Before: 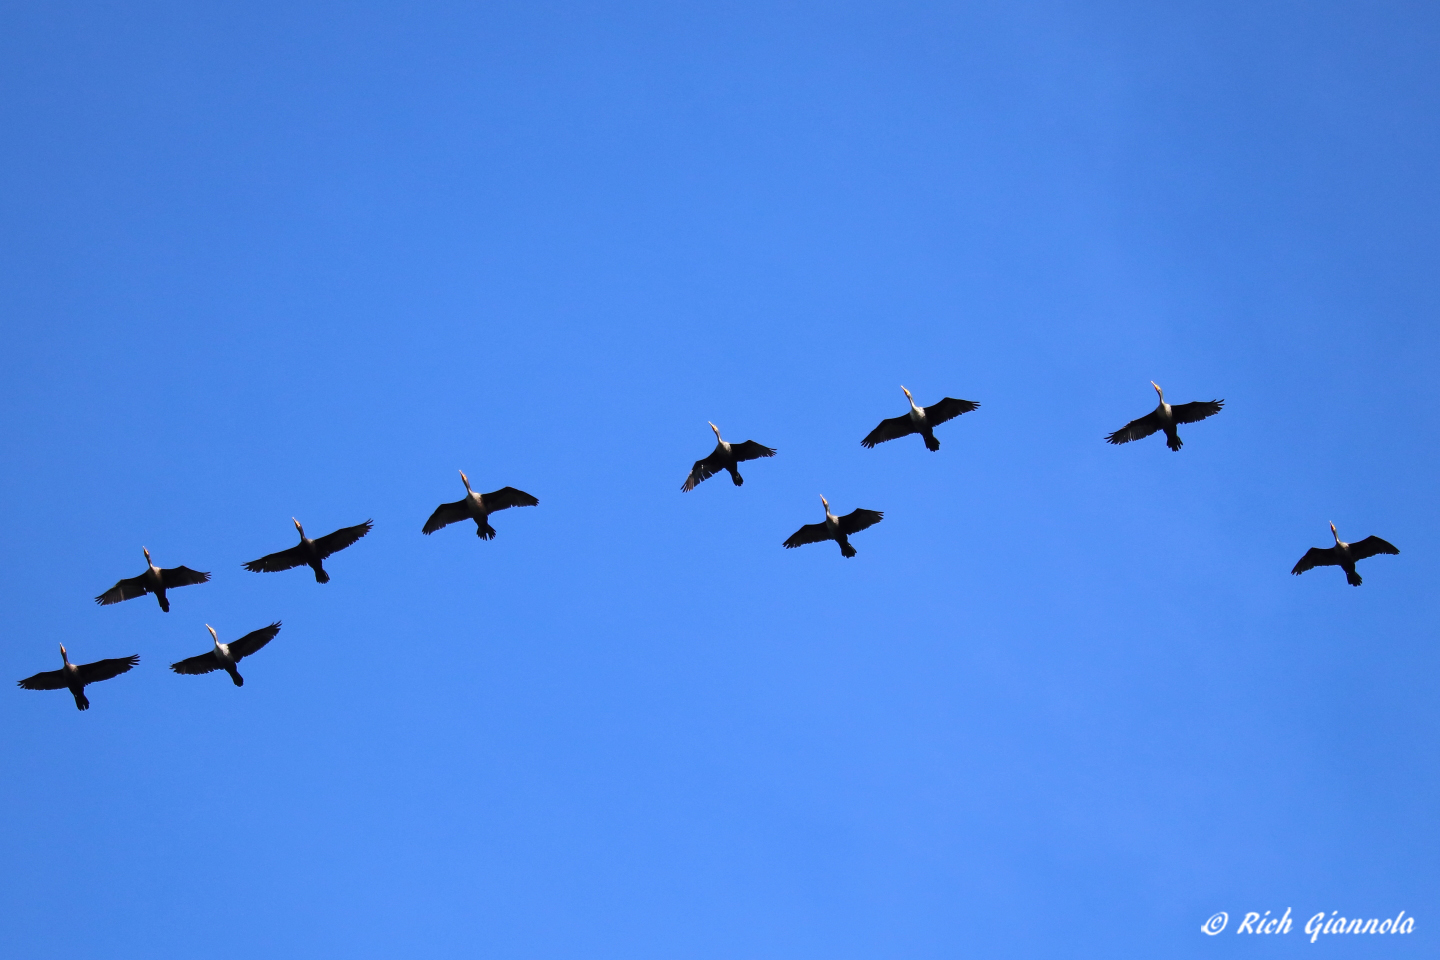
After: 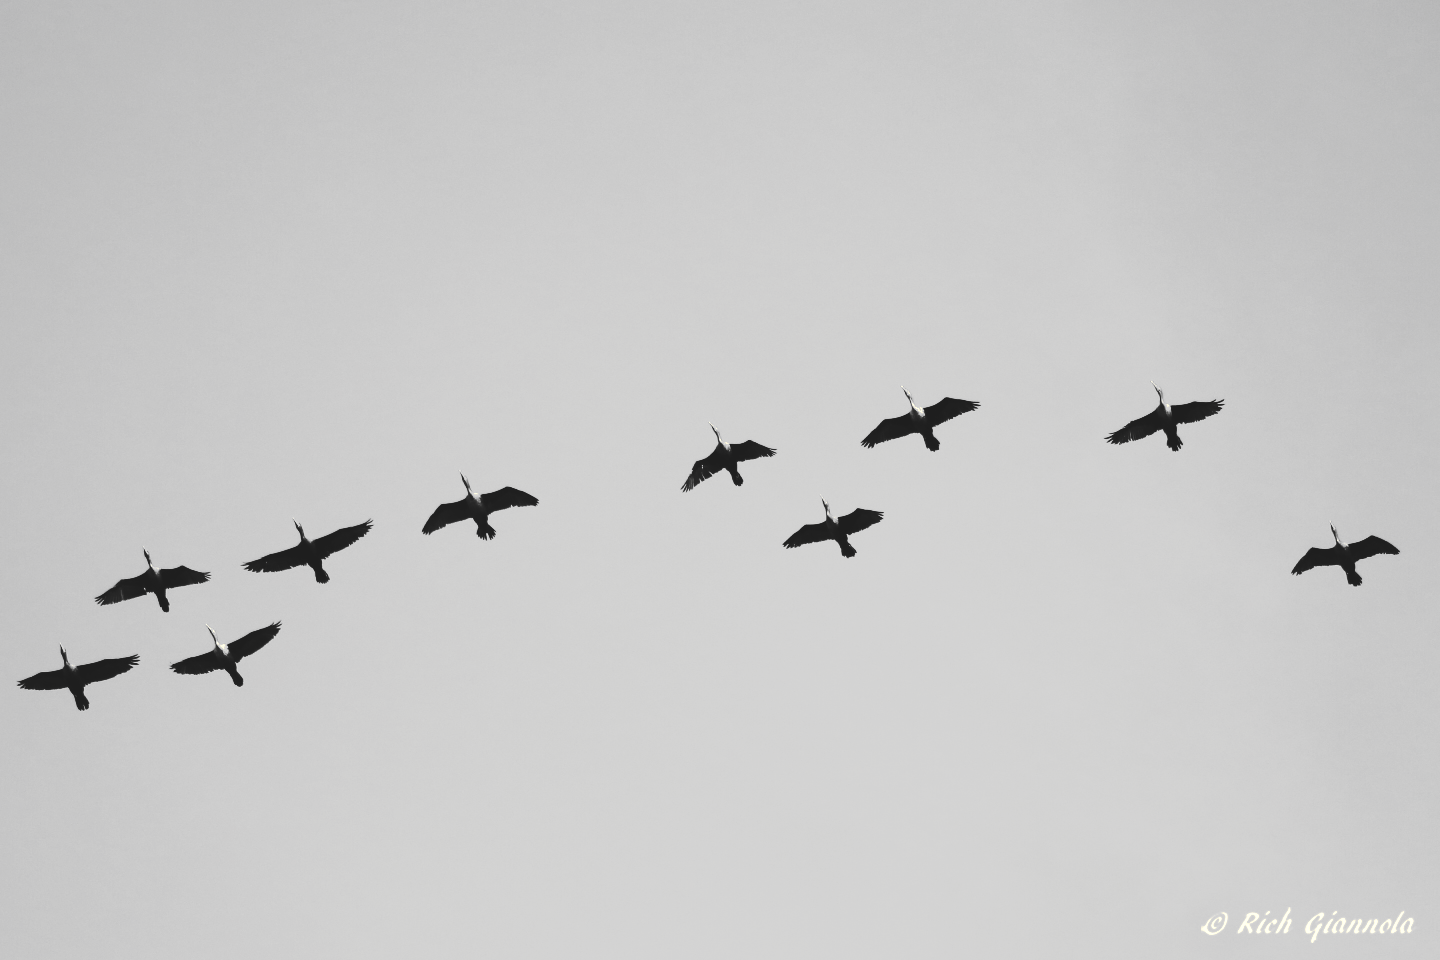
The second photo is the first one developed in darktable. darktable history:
tone curve: curves: ch0 [(0, 0) (0.003, 0.108) (0.011, 0.113) (0.025, 0.113) (0.044, 0.121) (0.069, 0.132) (0.1, 0.145) (0.136, 0.158) (0.177, 0.182) (0.224, 0.215) (0.277, 0.27) (0.335, 0.341) (0.399, 0.424) (0.468, 0.528) (0.543, 0.622) (0.623, 0.721) (0.709, 0.79) (0.801, 0.846) (0.898, 0.871) (1, 1)], preserve colors none
color look up table: target L [87.41, 93.05, 87.41, 78.07, 71.47, 63.98, 54.5, 59.92, 65.11, 57.87, 47.64, 32.32, 42.1, 20.79, 202.95, 100, 78.07, 81.69, 80.24, 67.74, 68.12, 66.62, 58.38, 53.98, 61.19, 28.85, 22.16, 0.548, 88.82, 87.41, 91.64, 85.98, 72.58, 76.61, 71.1, 85.98, 63.98, 67, 48.04, 31.46, 42.37, 10.27, 91.64, 100, 83.12, 78.07, 72.21, 52.8, 27.09], target a [-0.101, -0.099, -0.101, -0.002, -0.001, -0.001, 0.001, 0.001, 0 ×4, 0.001, 0, 0, -0.829, -0.002, -0.102, -0.103, 0, 0, 0, 0.001, 0.001, 0.001, 0, 0, 0, -0.1, -0.101, -0.292, -0.101, 0, -0.002, 0, -0.101, -0.001, 0, 0, 0, 0.001, -0.001, -0.292, -0.829, -0.102, -0.002, -0.002, 0, 0], target b [1.246, 1.229, 1.246, 0.023, 0.002, 0.003, -0.004, -0.004, 0.002, 0.002, 0.001, -0.003, -0.004, 0.007, -0.002, 10.8, 0.023, 1.265, 1.27, 0.002, 0.002, 0.002, -0.004, -0.002, -0.004, -0.003, 0, 0, 1.242, 1.246, 3.665, 1.251, 0.002, 0.023, 0.002, 1.251, 0.003, 0.002, 0.001, 0, -0.004, 0.008, 3.665, 10.8, 1.26, 0.023, 0.022, 0.002, -0.003], num patches 49
